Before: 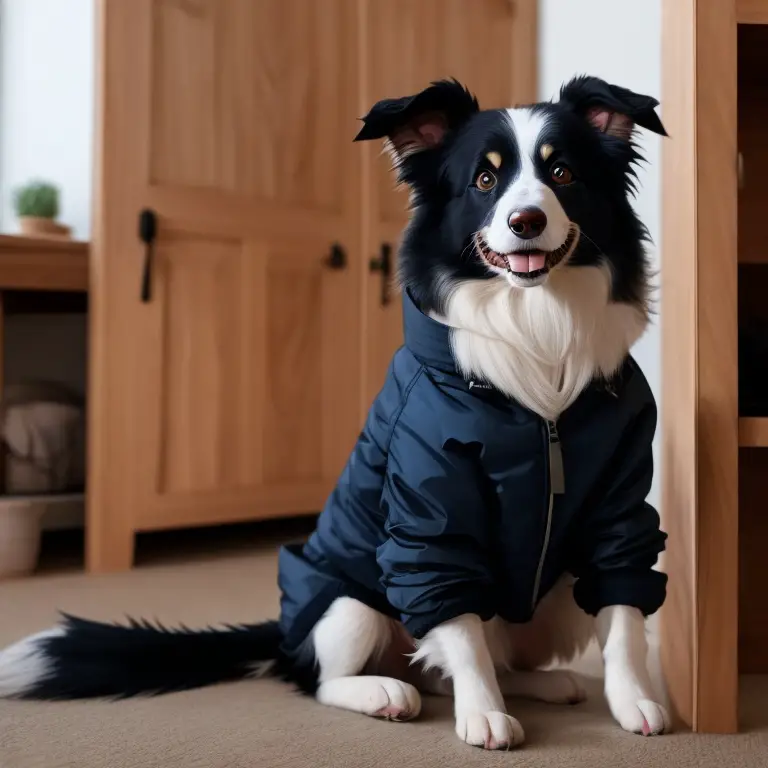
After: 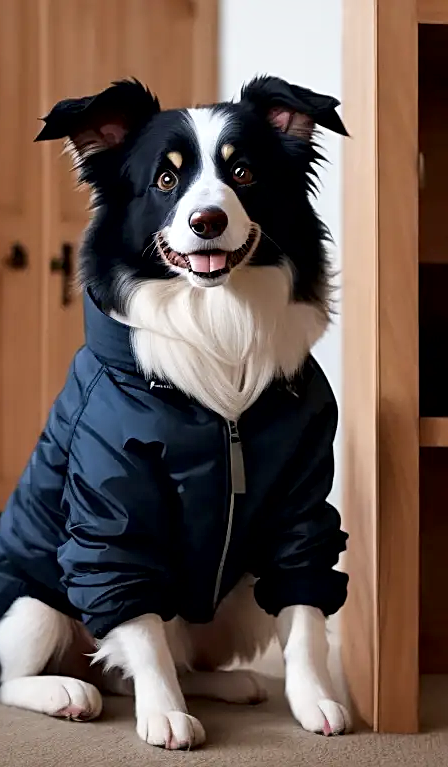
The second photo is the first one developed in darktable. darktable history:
base curve: curves: ch0 [(0, 0) (0.472, 0.508) (1, 1)], preserve colors none
local contrast: mode bilateral grid, contrast 25, coarseness 61, detail 152%, midtone range 0.2
shadows and highlights: shadows 12.13, white point adjustment 1.34, highlights color adjustment 46.44%, soften with gaussian
sharpen: on, module defaults
crop: left 41.582%
